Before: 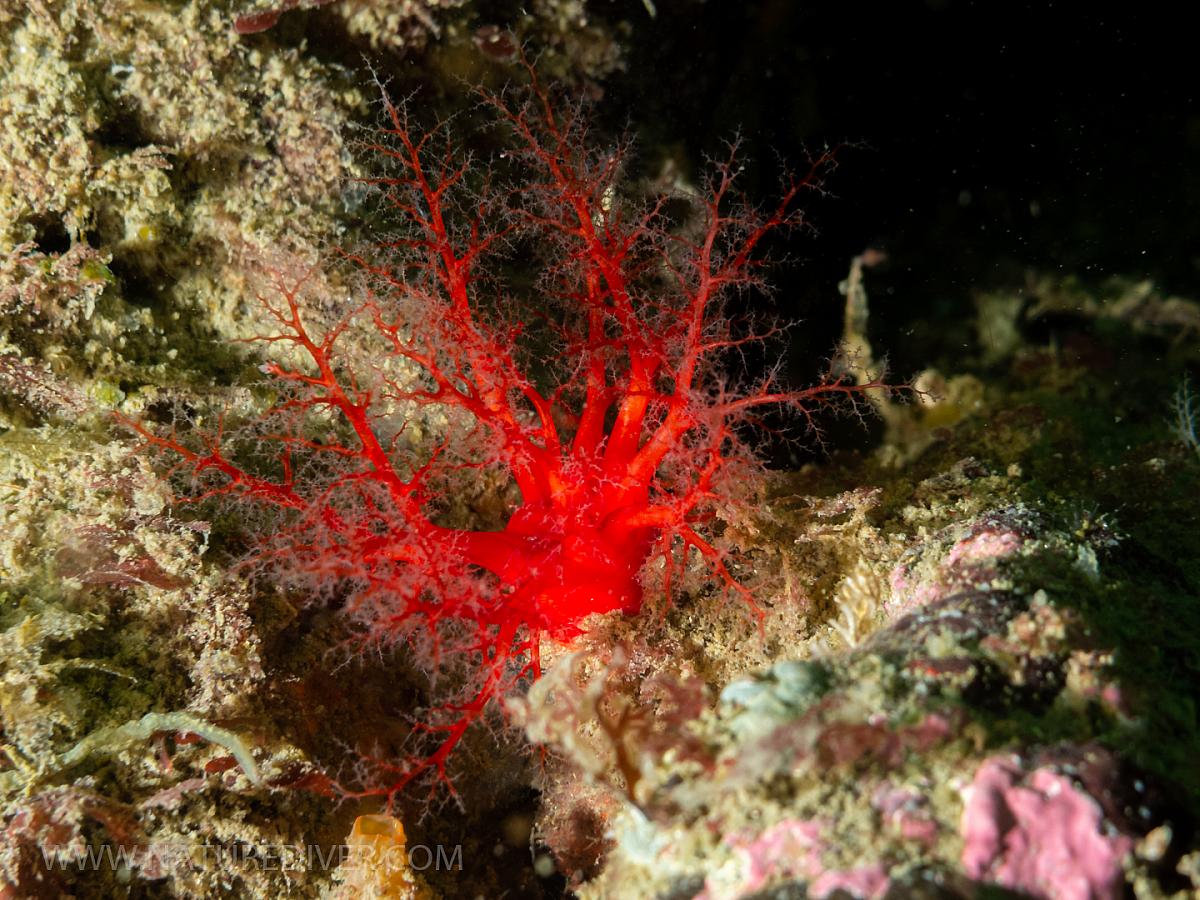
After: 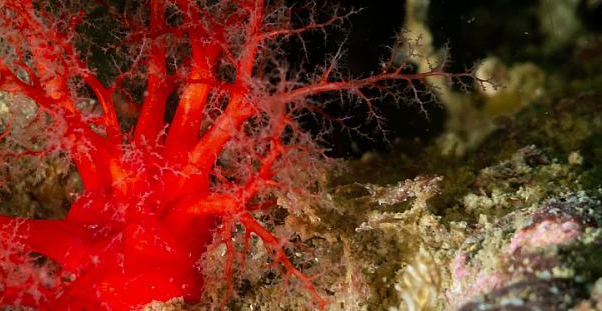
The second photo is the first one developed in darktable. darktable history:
exposure: exposure -0.153 EV, compensate highlight preservation false
crop: left 36.607%, top 34.735%, right 13.146%, bottom 30.611%
